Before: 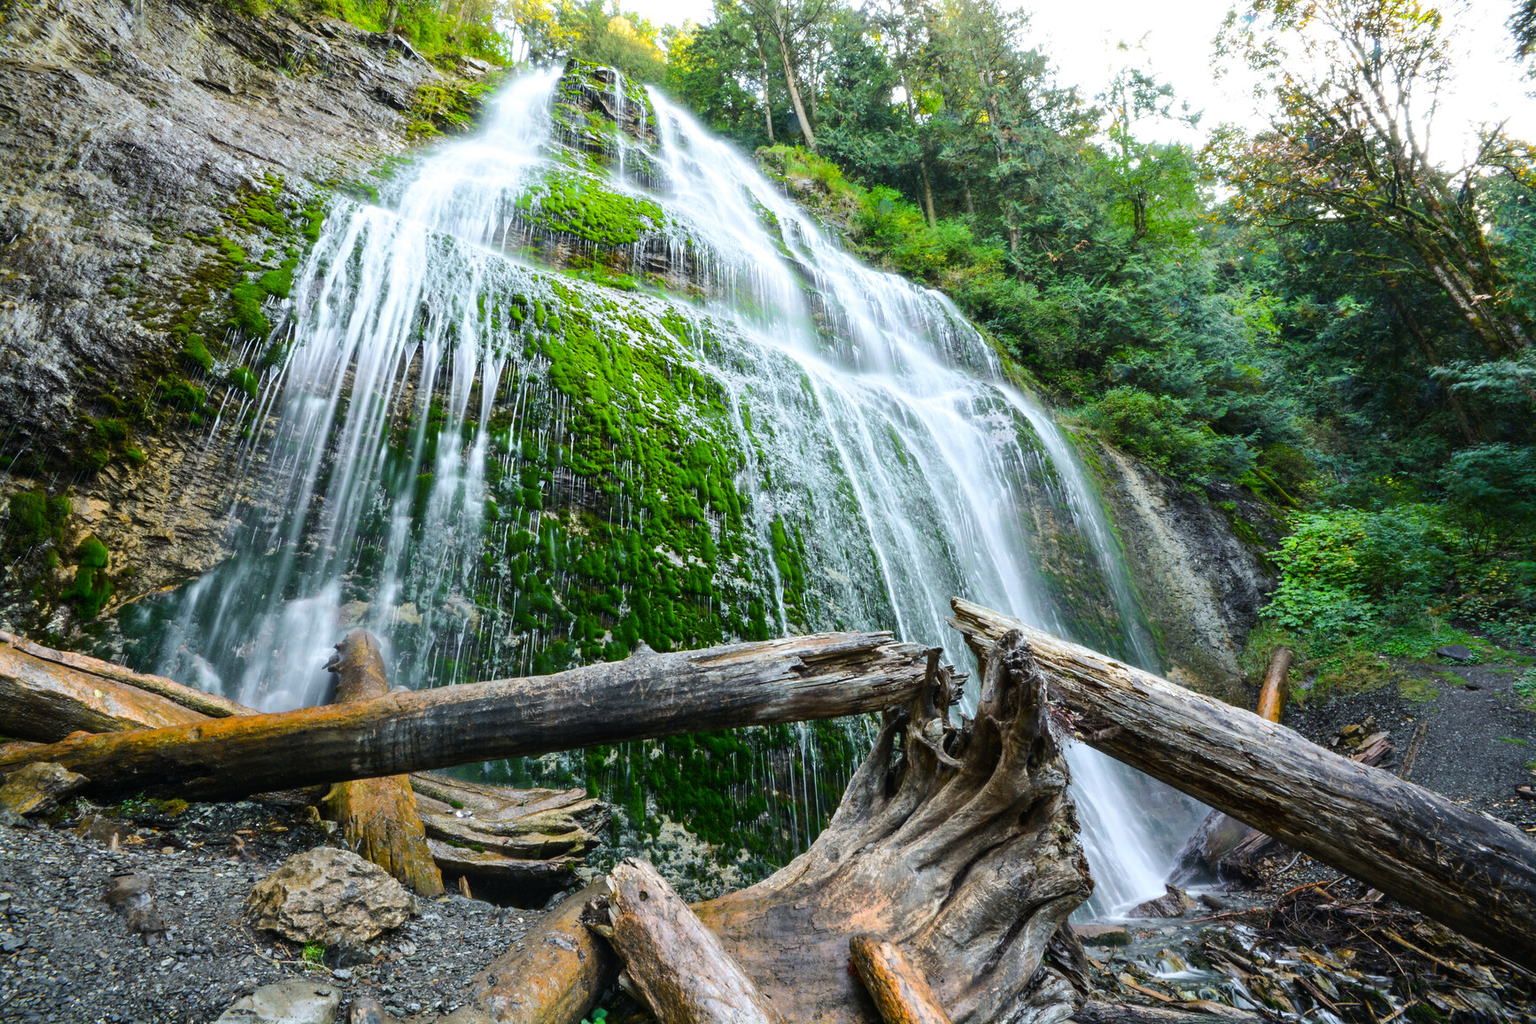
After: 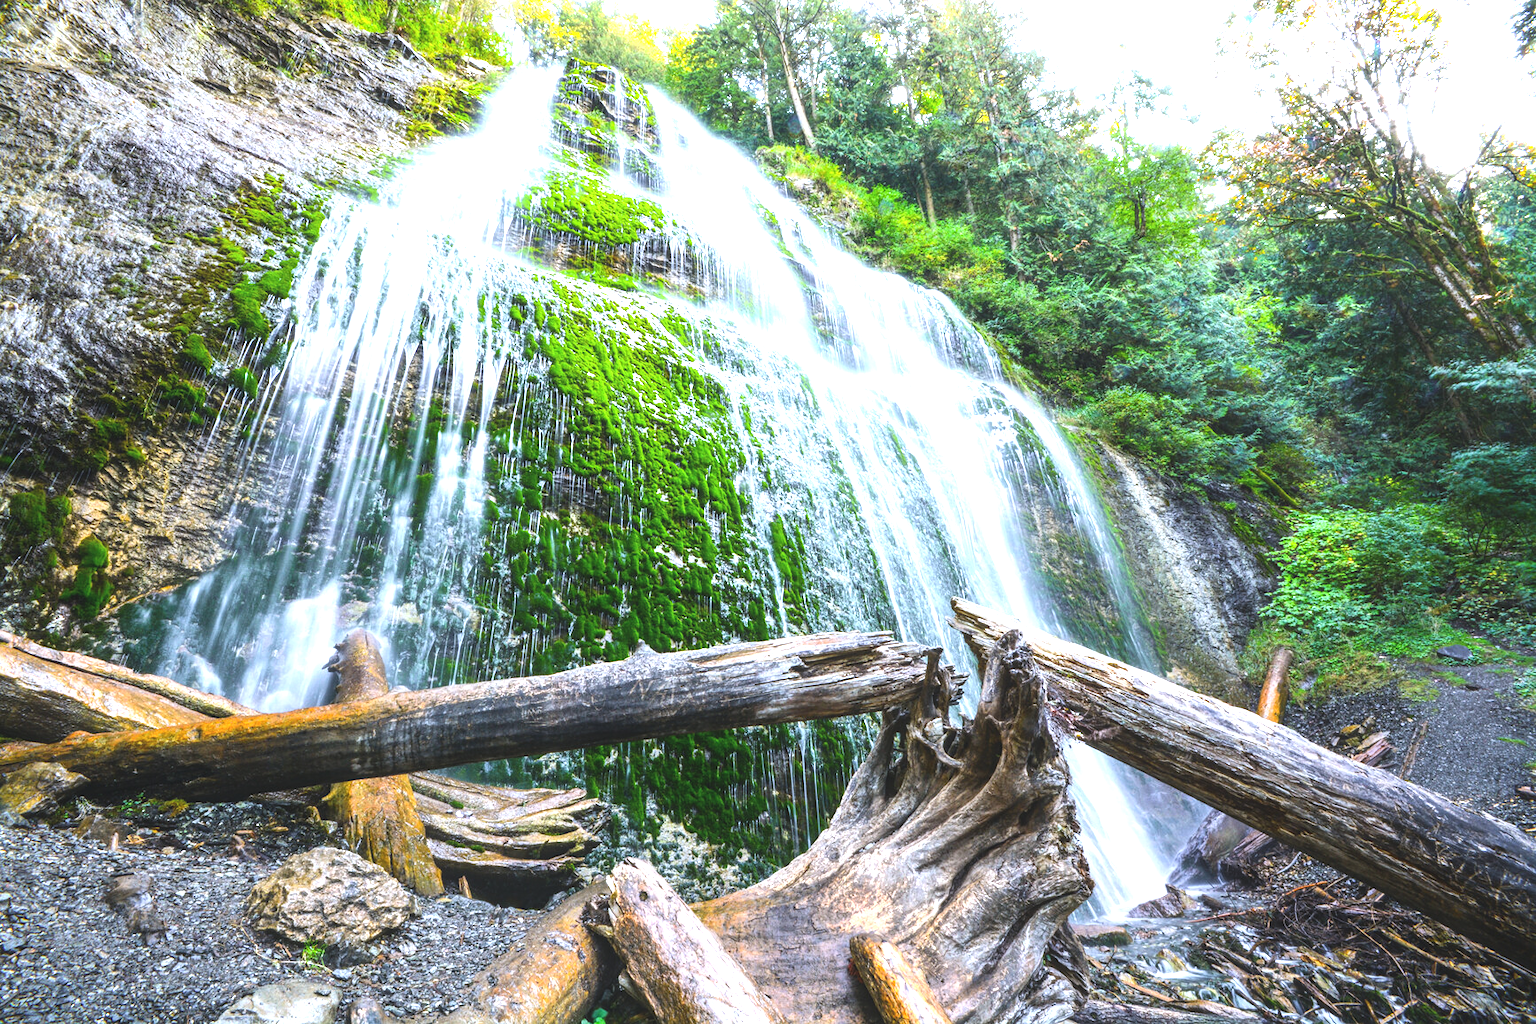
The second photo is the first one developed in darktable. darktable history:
white balance: red 1.004, blue 1.096
local contrast: on, module defaults
exposure: black level correction -0.005, exposure 1 EV, compensate highlight preservation false
contrast equalizer: y [[0.5, 0.488, 0.462, 0.461, 0.491, 0.5], [0.5 ×6], [0.5 ×6], [0 ×6], [0 ×6]]
